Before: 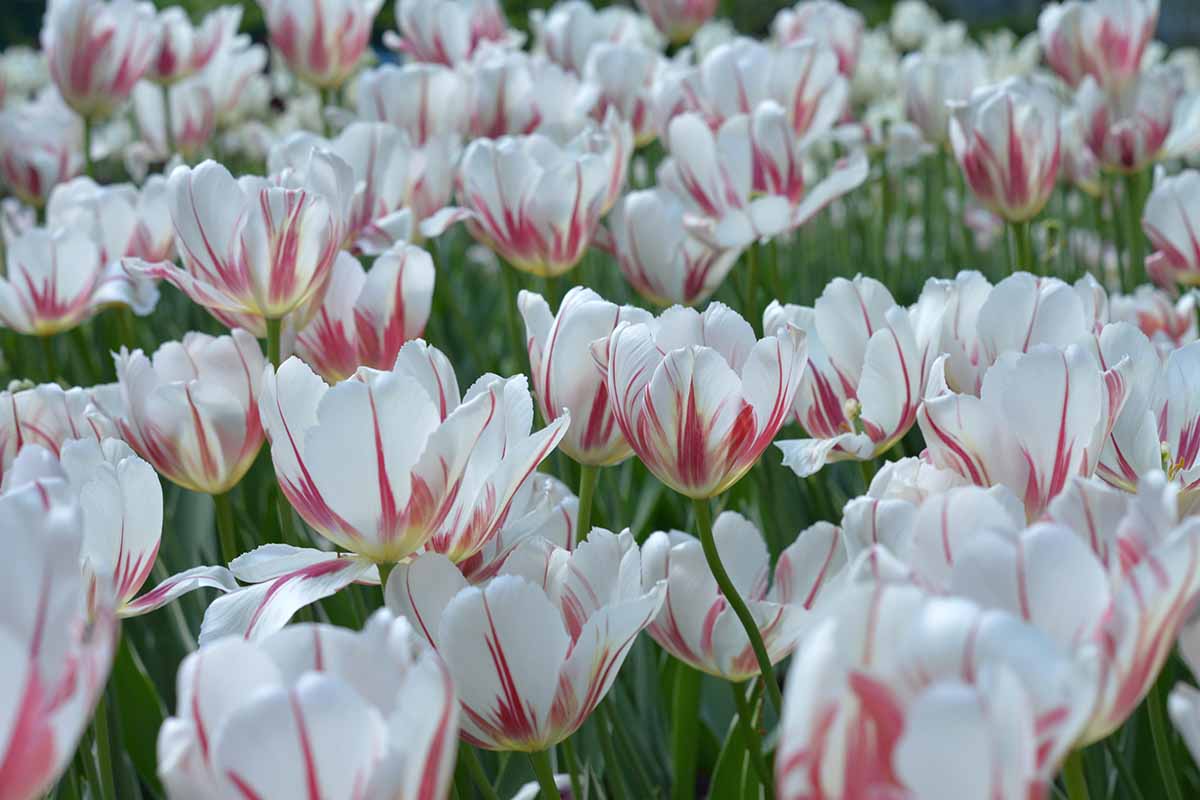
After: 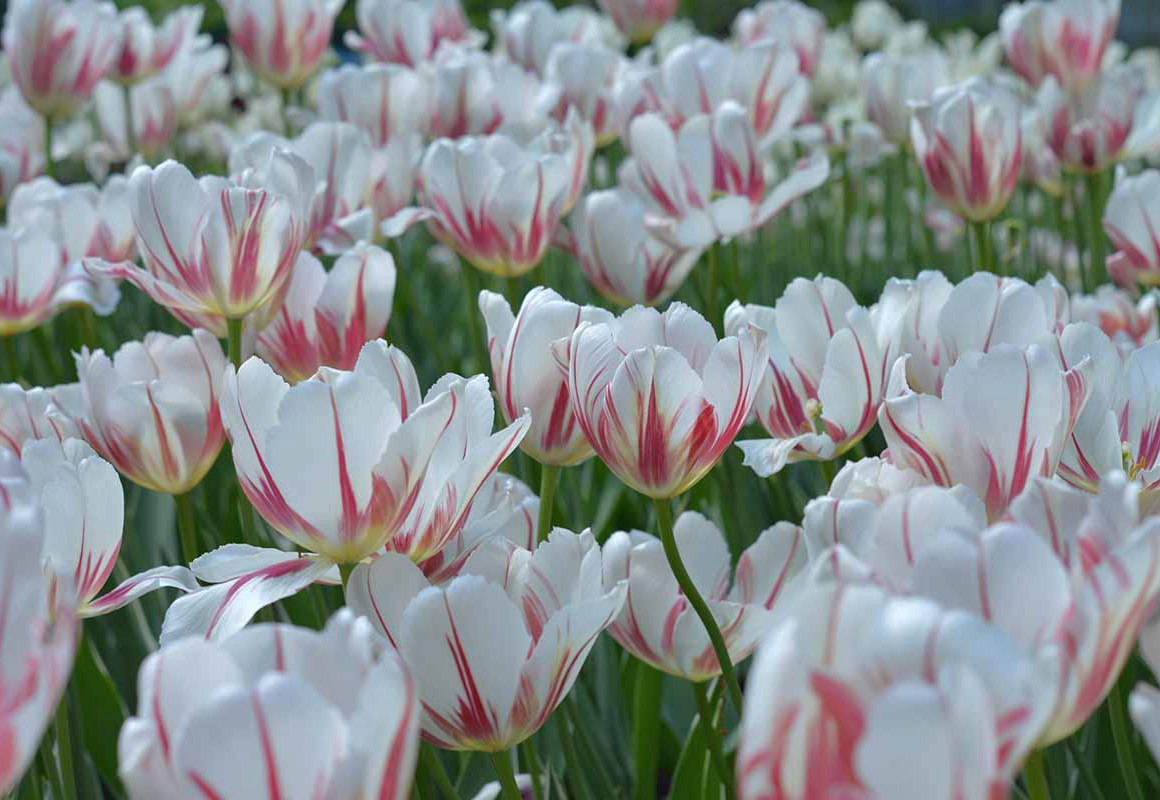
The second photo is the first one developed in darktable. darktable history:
crop and rotate: left 3.271%
shadows and highlights: shadows 30.22
